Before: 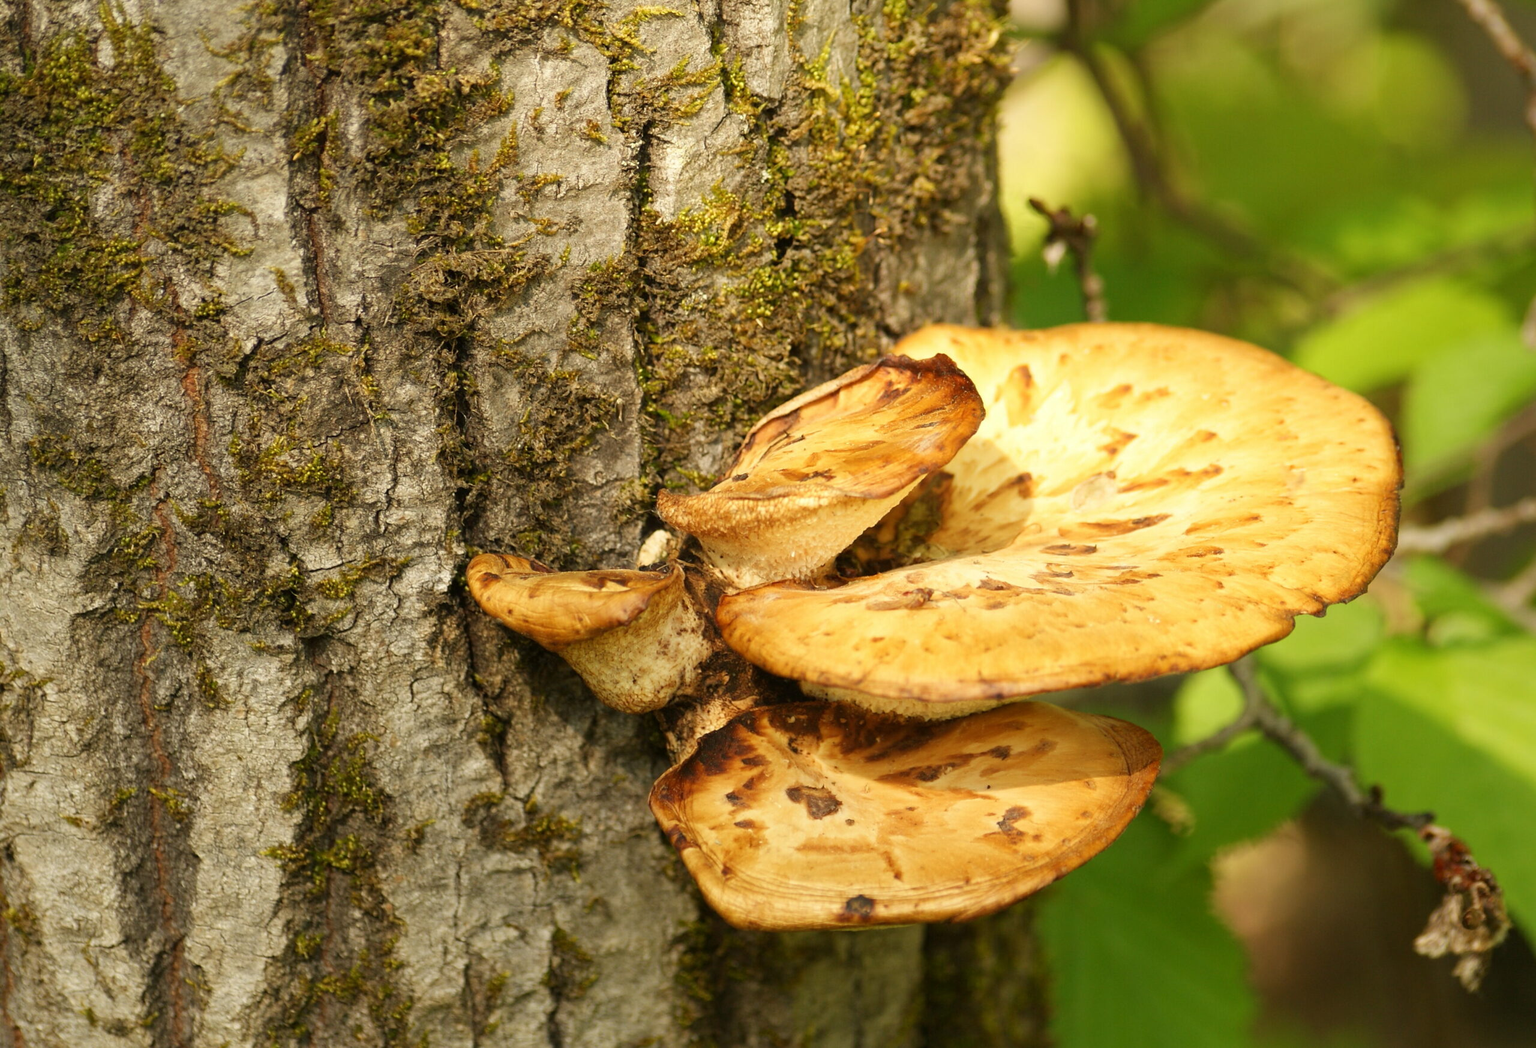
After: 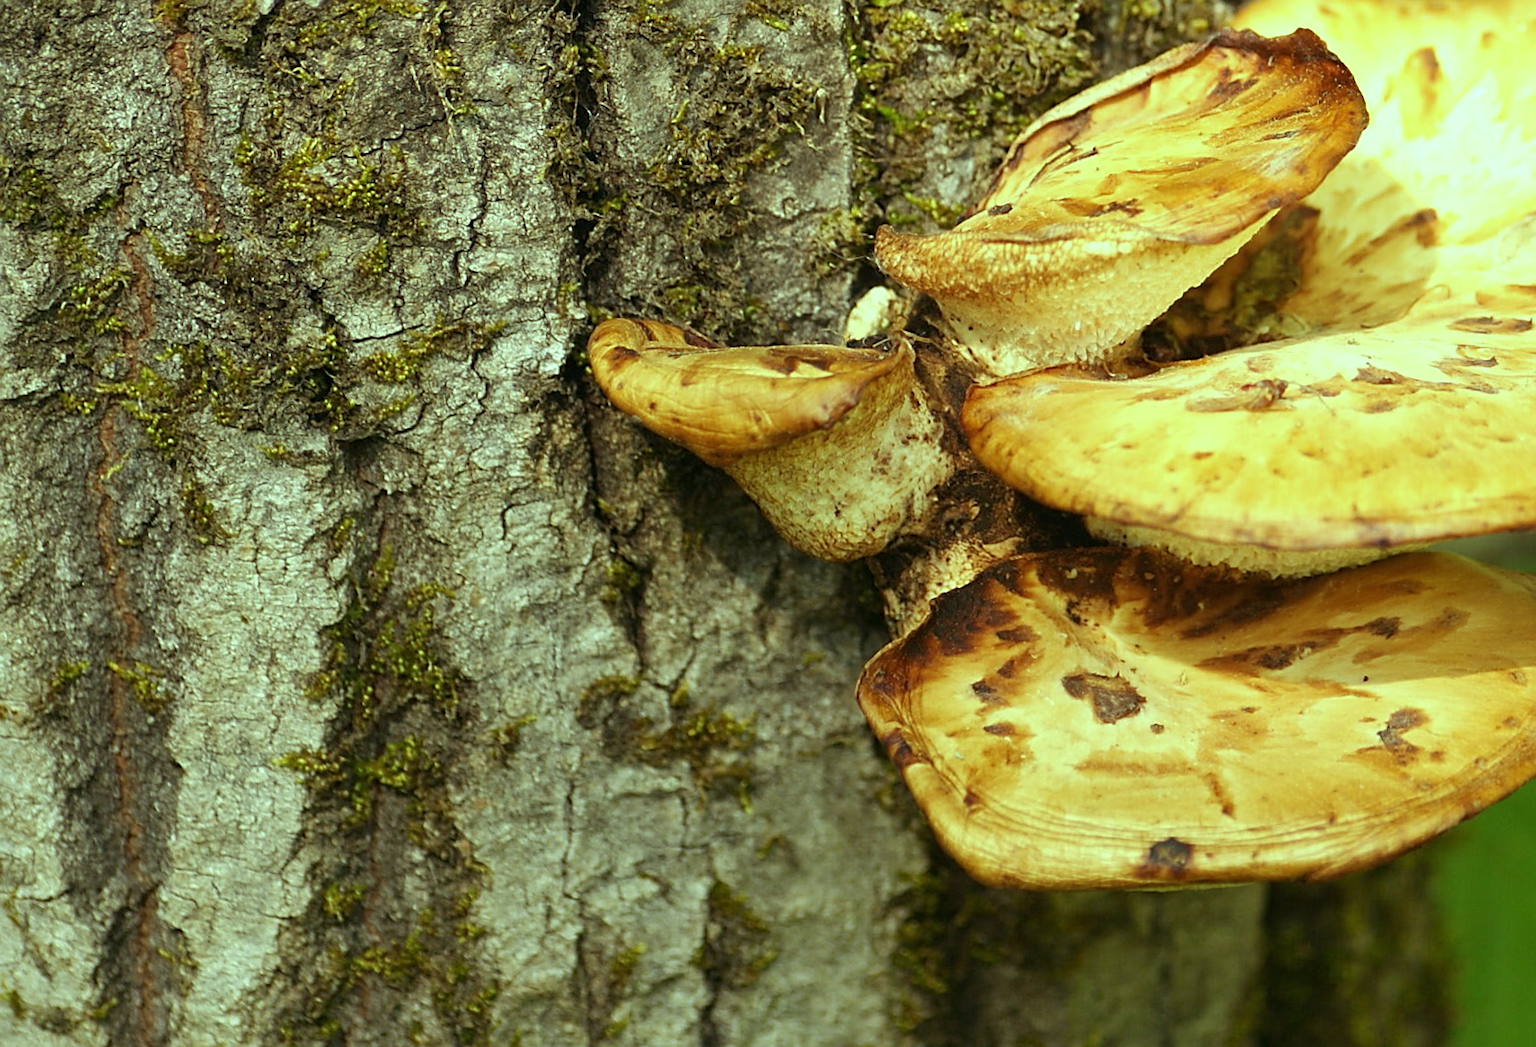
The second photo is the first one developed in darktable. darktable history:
crop and rotate: angle -0.82°, left 3.85%, top 31.828%, right 27.992%
sharpen: on, module defaults
color balance: mode lift, gamma, gain (sRGB), lift [0.997, 0.979, 1.021, 1.011], gamma [1, 1.084, 0.916, 0.998], gain [1, 0.87, 1.13, 1.101], contrast 4.55%, contrast fulcrum 38.24%, output saturation 104.09%
